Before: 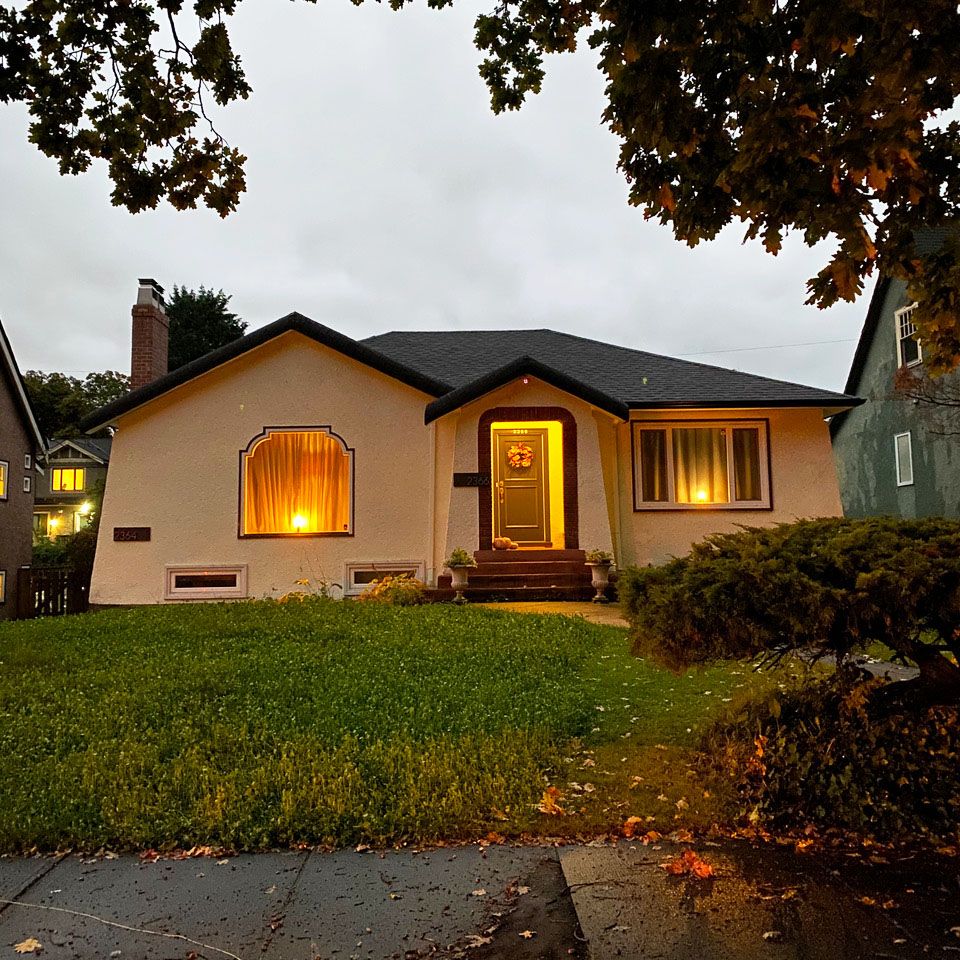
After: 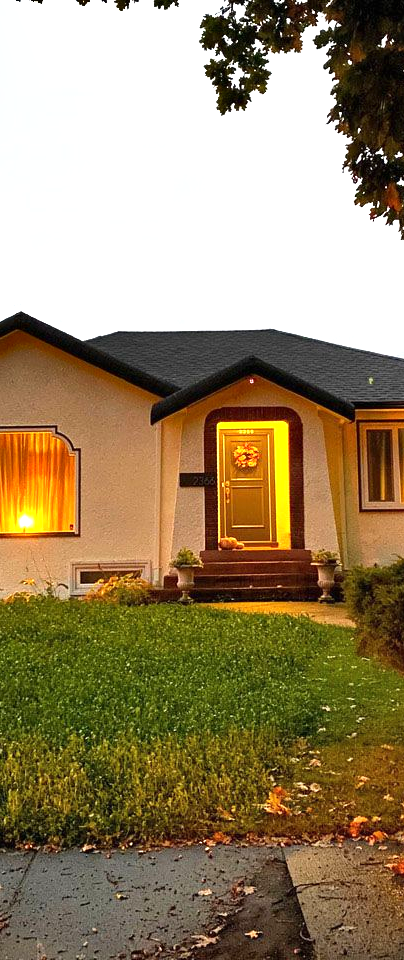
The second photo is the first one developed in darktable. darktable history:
crop: left 28.583%, right 29.231%
shadows and highlights: radius 118.69, shadows 42.21, highlights -61.56, soften with gaussian
exposure: black level correction 0, exposure 0.7 EV, compensate exposure bias true, compensate highlight preservation false
